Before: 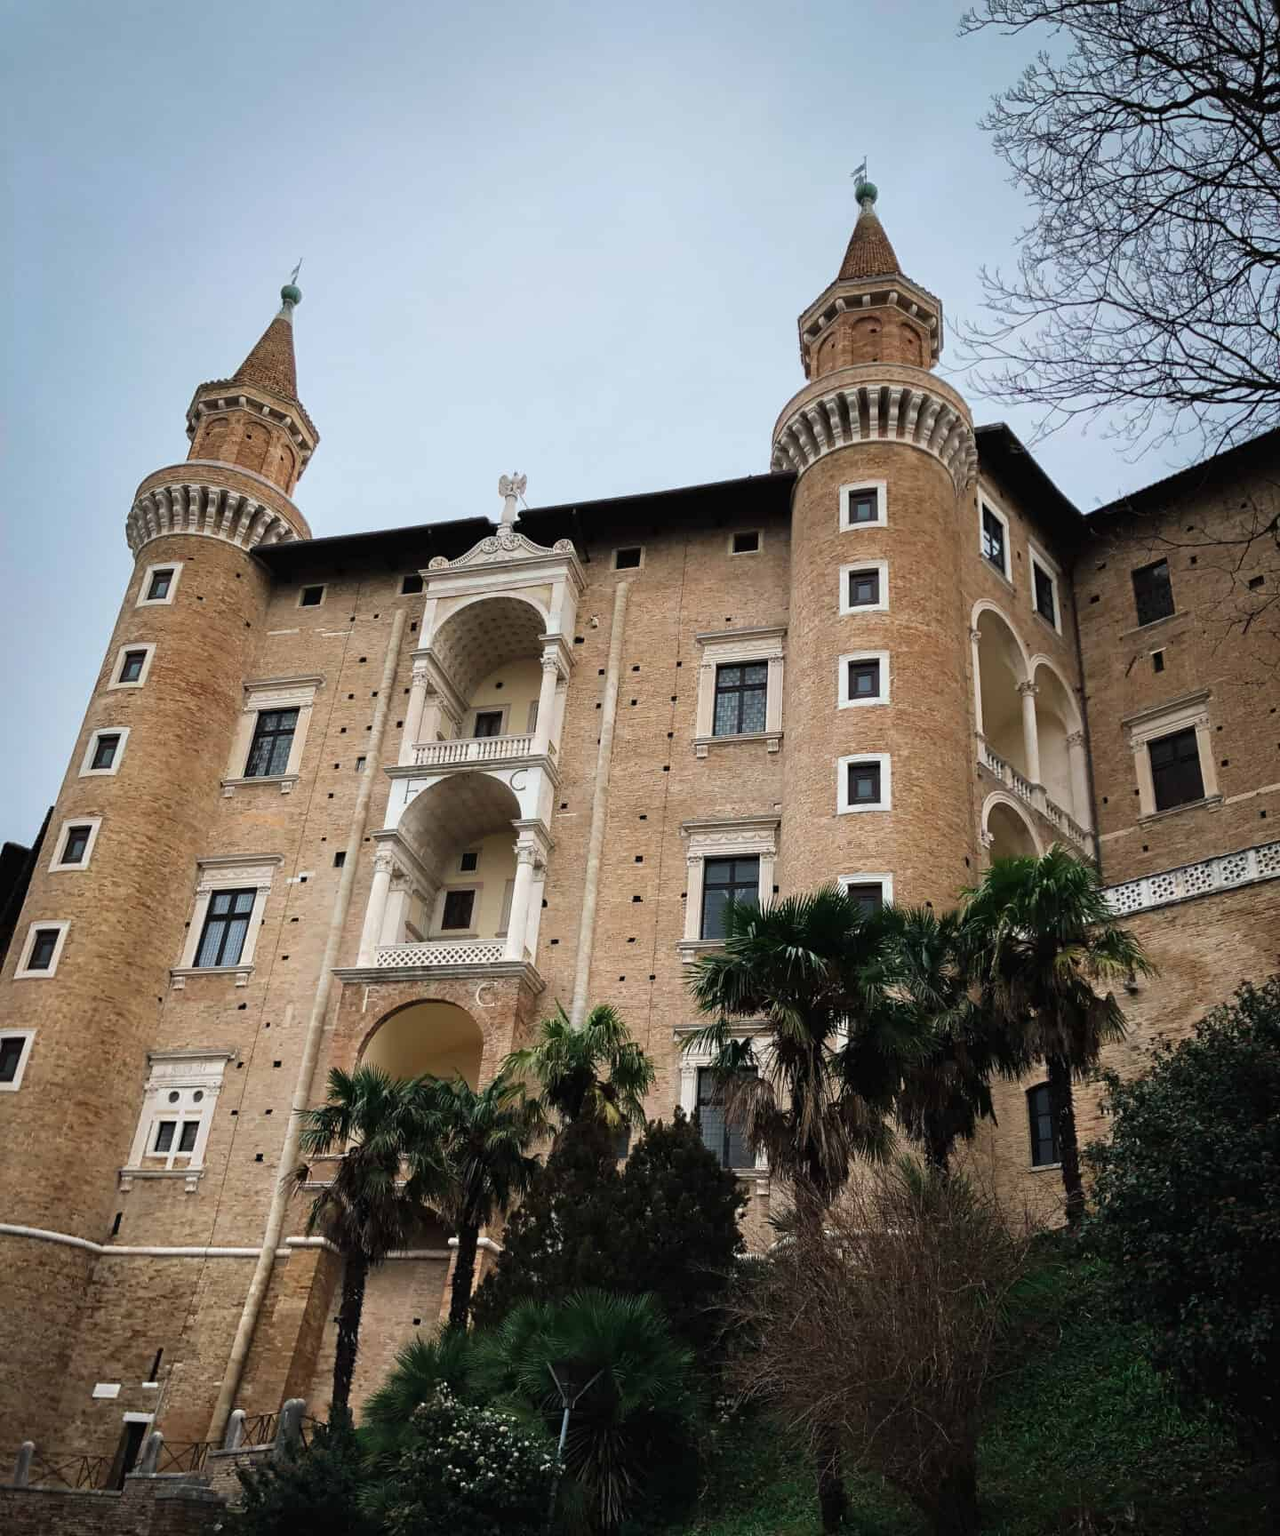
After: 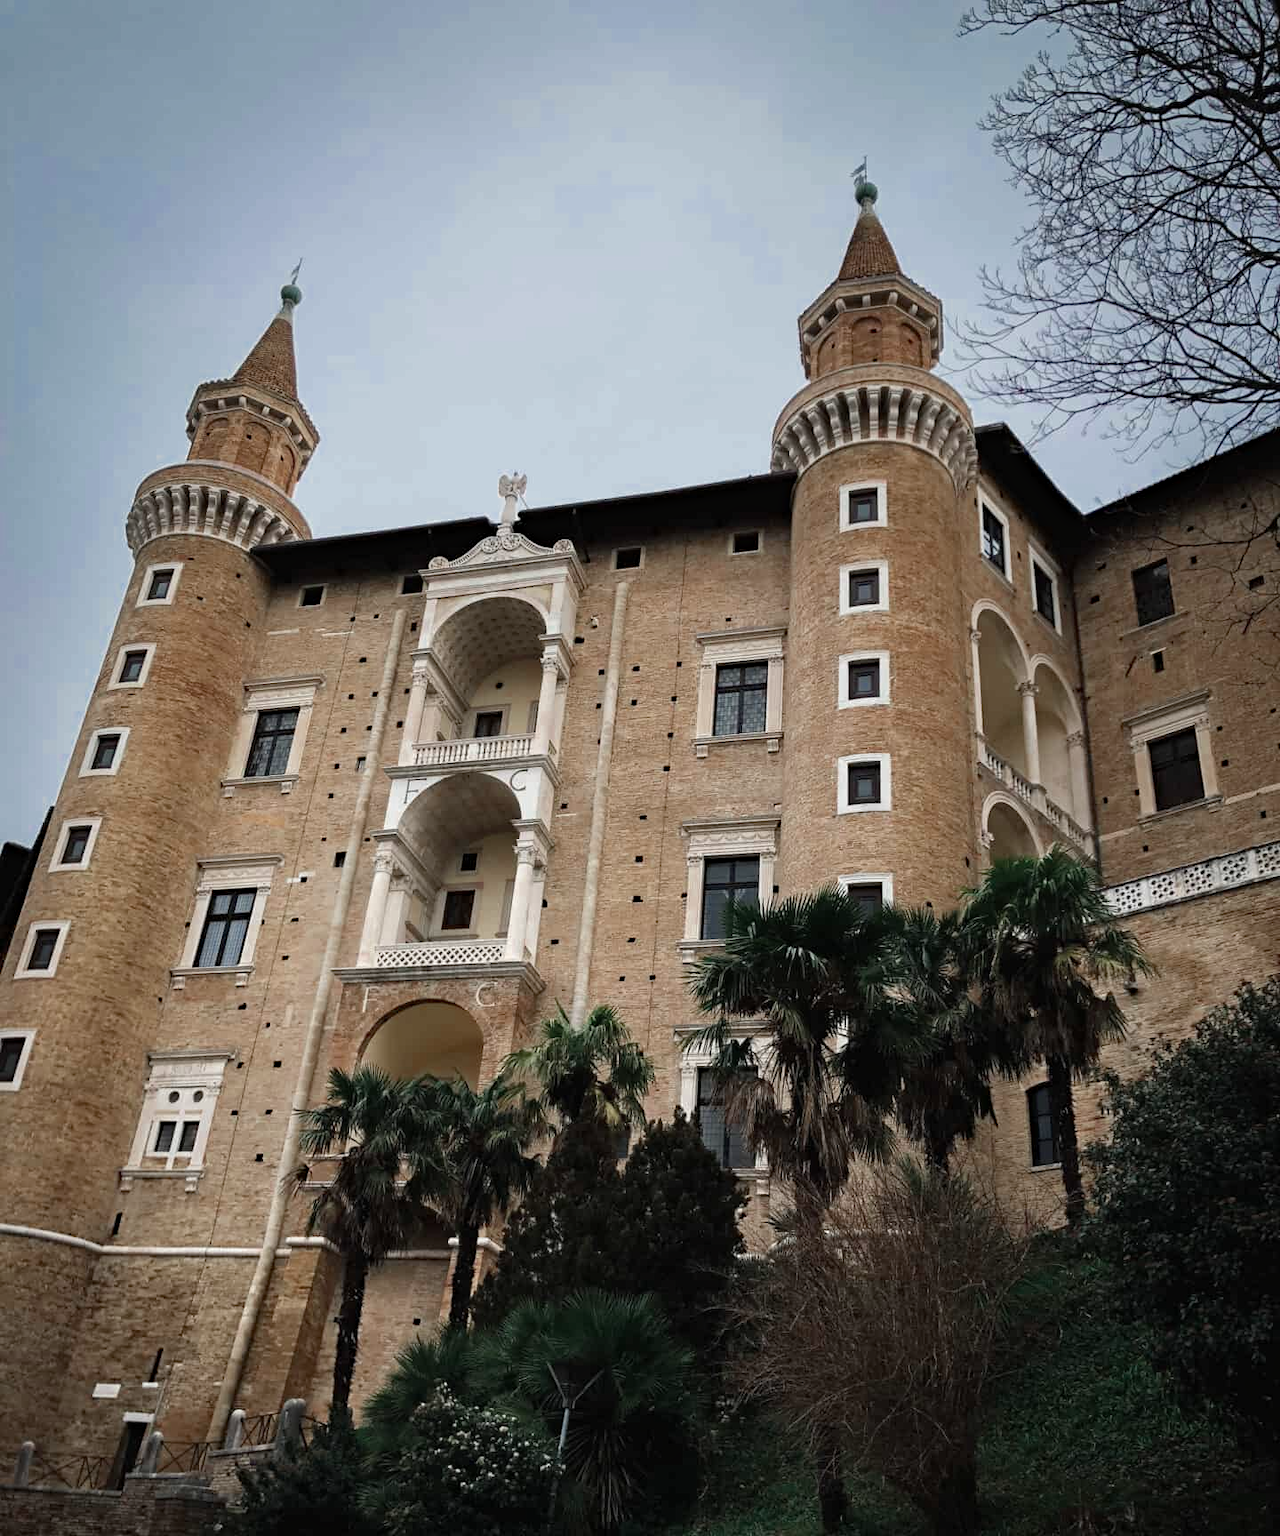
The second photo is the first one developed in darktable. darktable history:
color zones: curves: ch0 [(0, 0.5) (0.125, 0.4) (0.25, 0.5) (0.375, 0.4) (0.5, 0.4) (0.625, 0.35) (0.75, 0.35) (0.875, 0.5)]; ch1 [(0, 0.35) (0.125, 0.45) (0.25, 0.35) (0.375, 0.35) (0.5, 0.35) (0.625, 0.35) (0.75, 0.45) (0.875, 0.35)]; ch2 [(0, 0.6) (0.125, 0.5) (0.25, 0.5) (0.375, 0.6) (0.5, 0.6) (0.625, 0.5) (0.75, 0.5) (0.875, 0.5)]
haze removal: compatibility mode true, adaptive false
